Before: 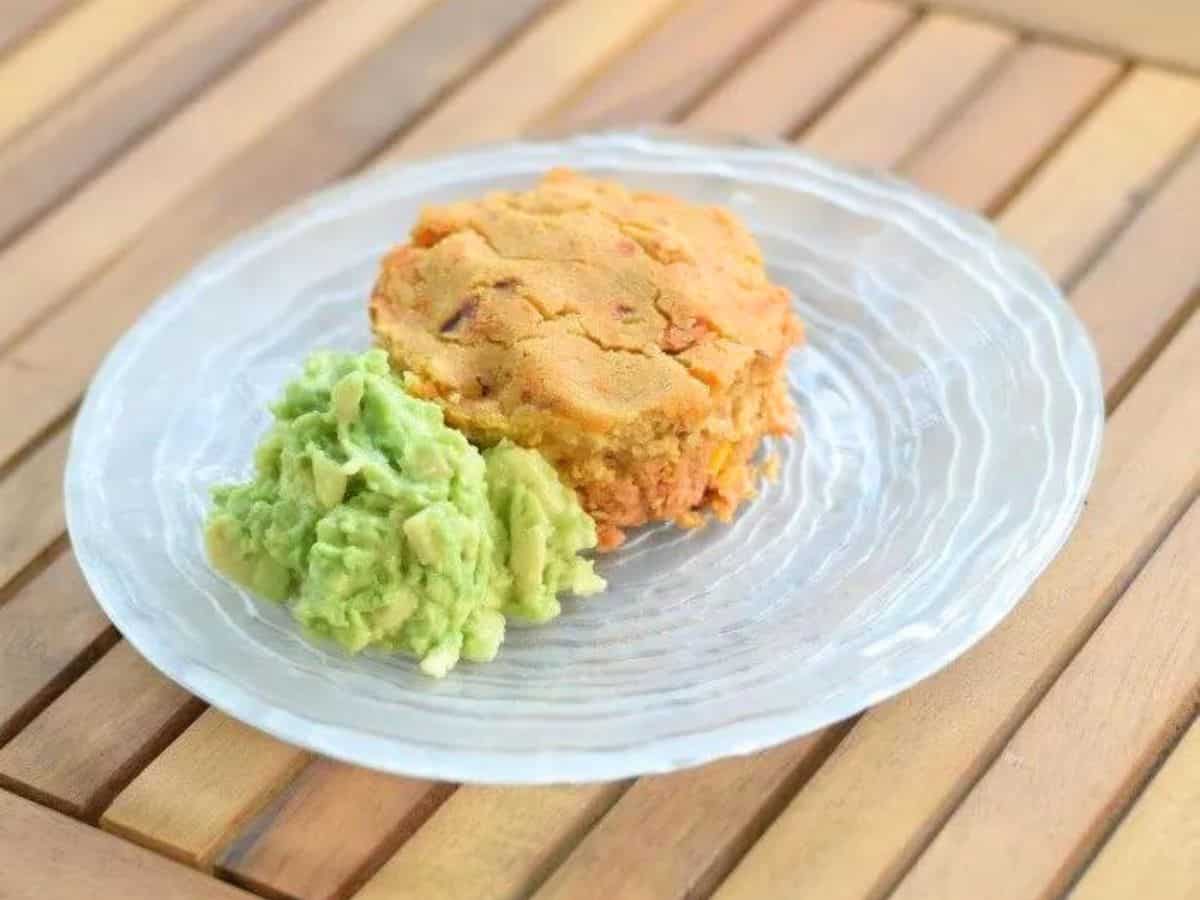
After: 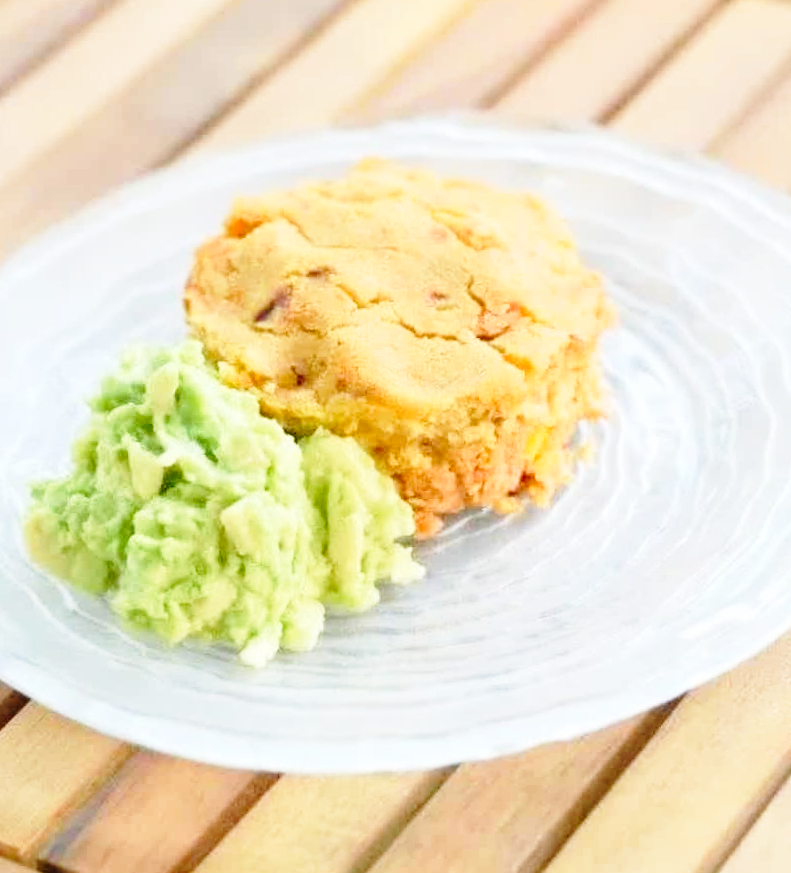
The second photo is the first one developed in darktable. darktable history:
crop and rotate: left 15.055%, right 18.278%
rotate and perspective: rotation -1°, crop left 0.011, crop right 0.989, crop top 0.025, crop bottom 0.975
base curve: curves: ch0 [(0, 0) (0.028, 0.03) (0.121, 0.232) (0.46, 0.748) (0.859, 0.968) (1, 1)], preserve colors none
